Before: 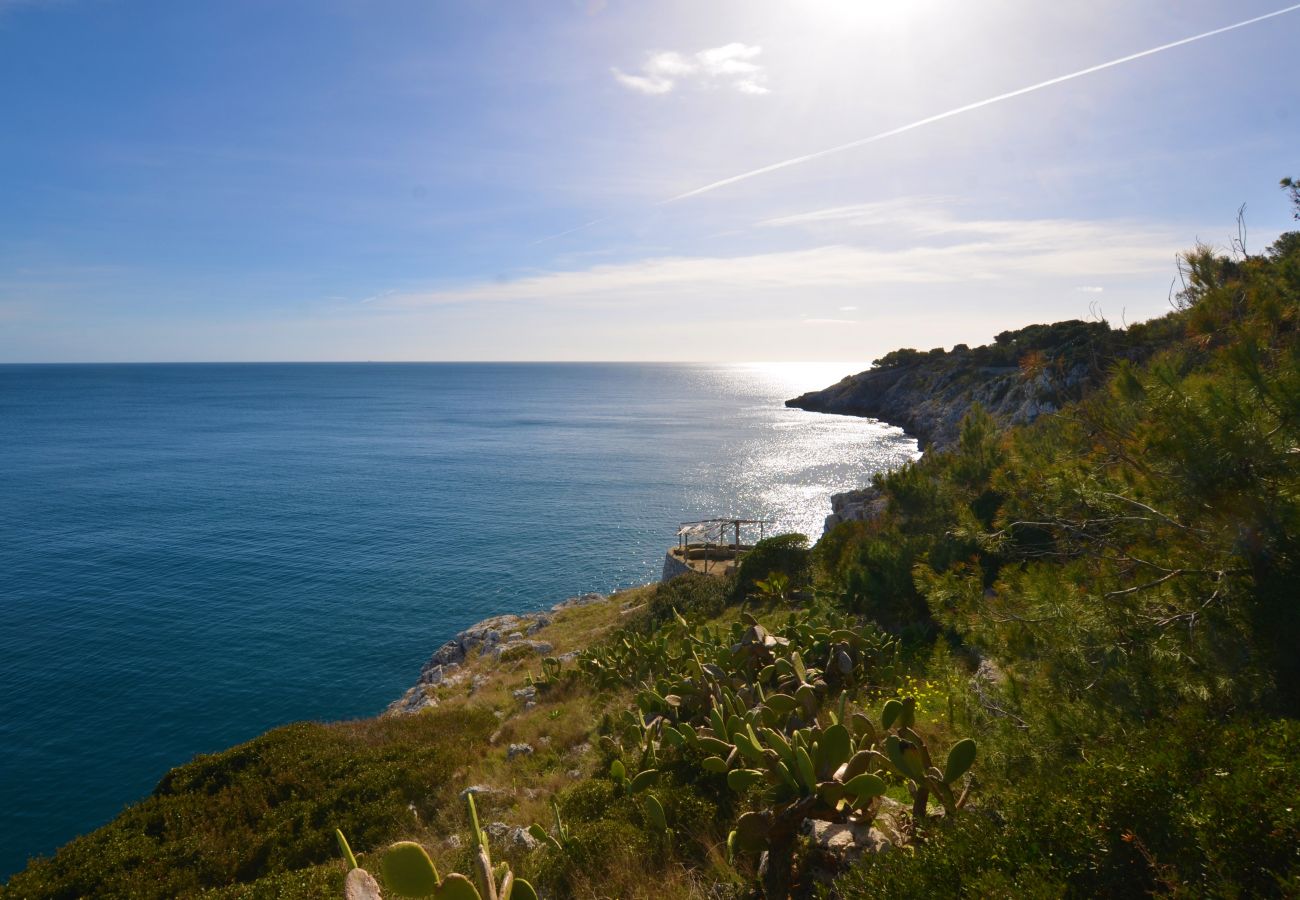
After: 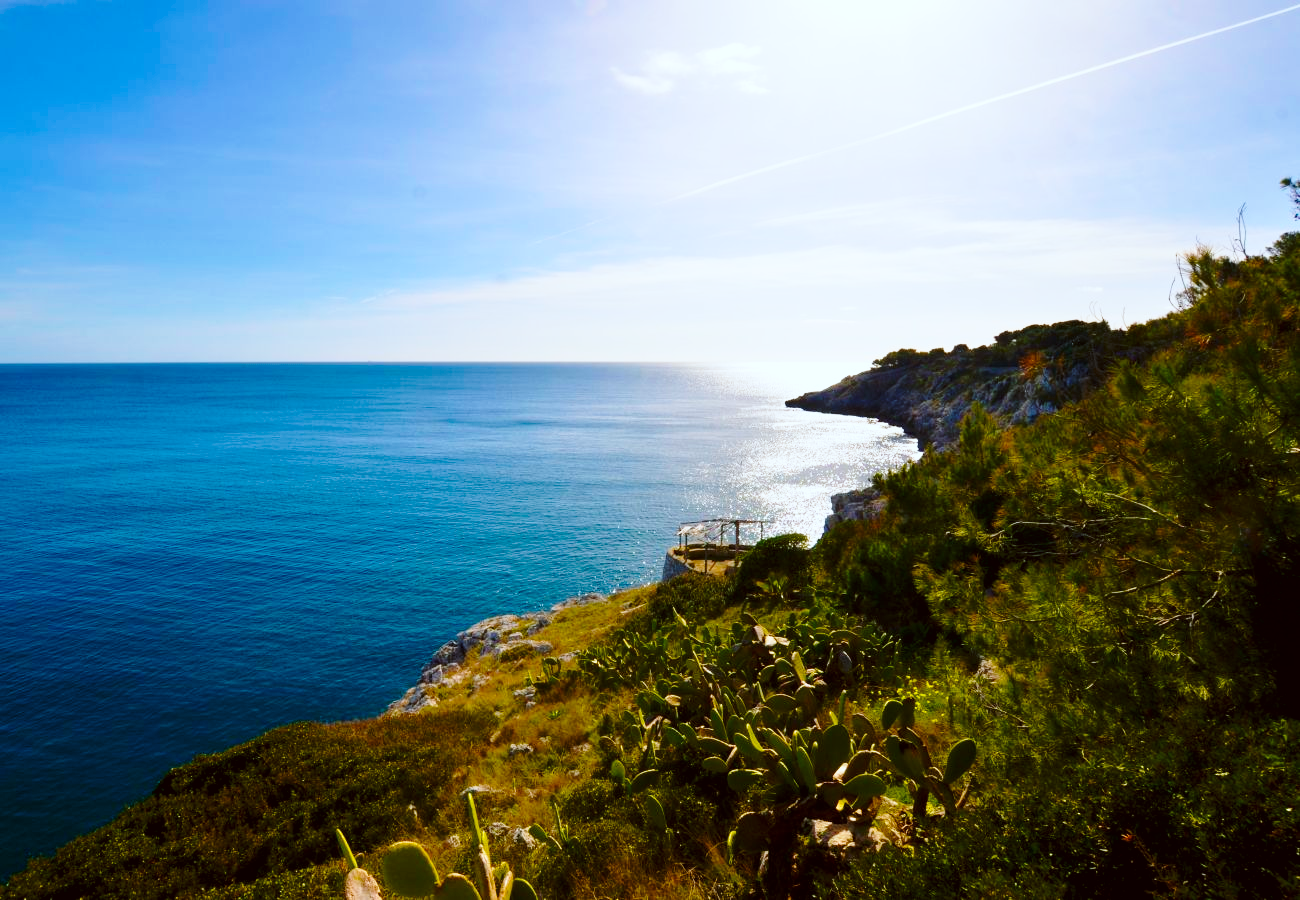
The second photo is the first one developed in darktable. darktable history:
color correction: highlights a* -3.5, highlights b* -6.15, shadows a* 3.07, shadows b* 5.75
exposure: black level correction 0.006, exposure -0.221 EV, compensate highlight preservation false
color balance rgb: shadows lift › luminance -4.609%, shadows lift › chroma 1.145%, shadows lift › hue 218.47°, highlights gain › luminance 7.403%, highlights gain › chroma 0.907%, highlights gain › hue 49.63°, perceptual saturation grading › global saturation 29.741%, global vibrance 20%
base curve: curves: ch0 [(0, 0) (0.028, 0.03) (0.121, 0.232) (0.46, 0.748) (0.859, 0.968) (1, 1)], preserve colors none
